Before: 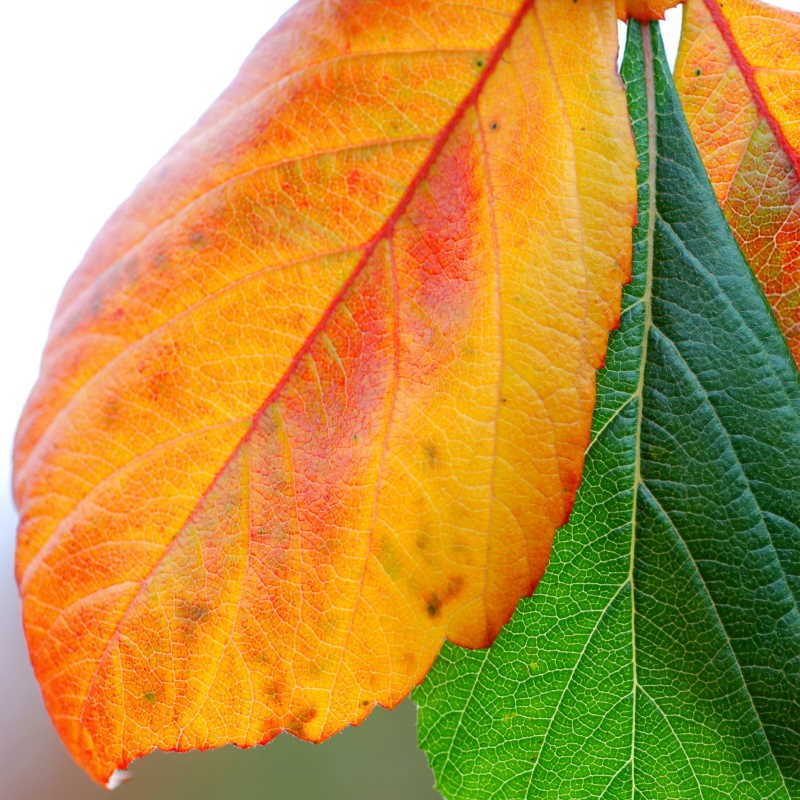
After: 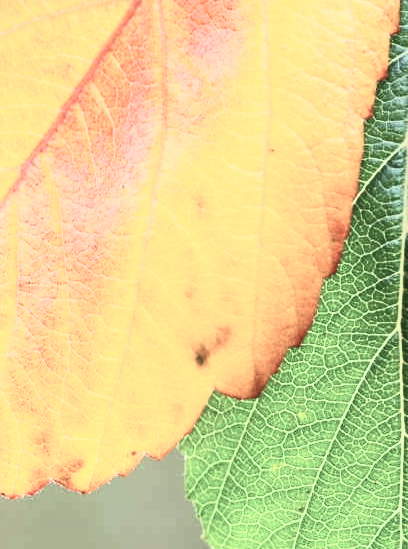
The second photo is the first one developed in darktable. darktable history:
contrast brightness saturation: contrast 0.564, brightness 0.569, saturation -0.339
crop and rotate: left 29.063%, top 31.36%, right 19.817%
